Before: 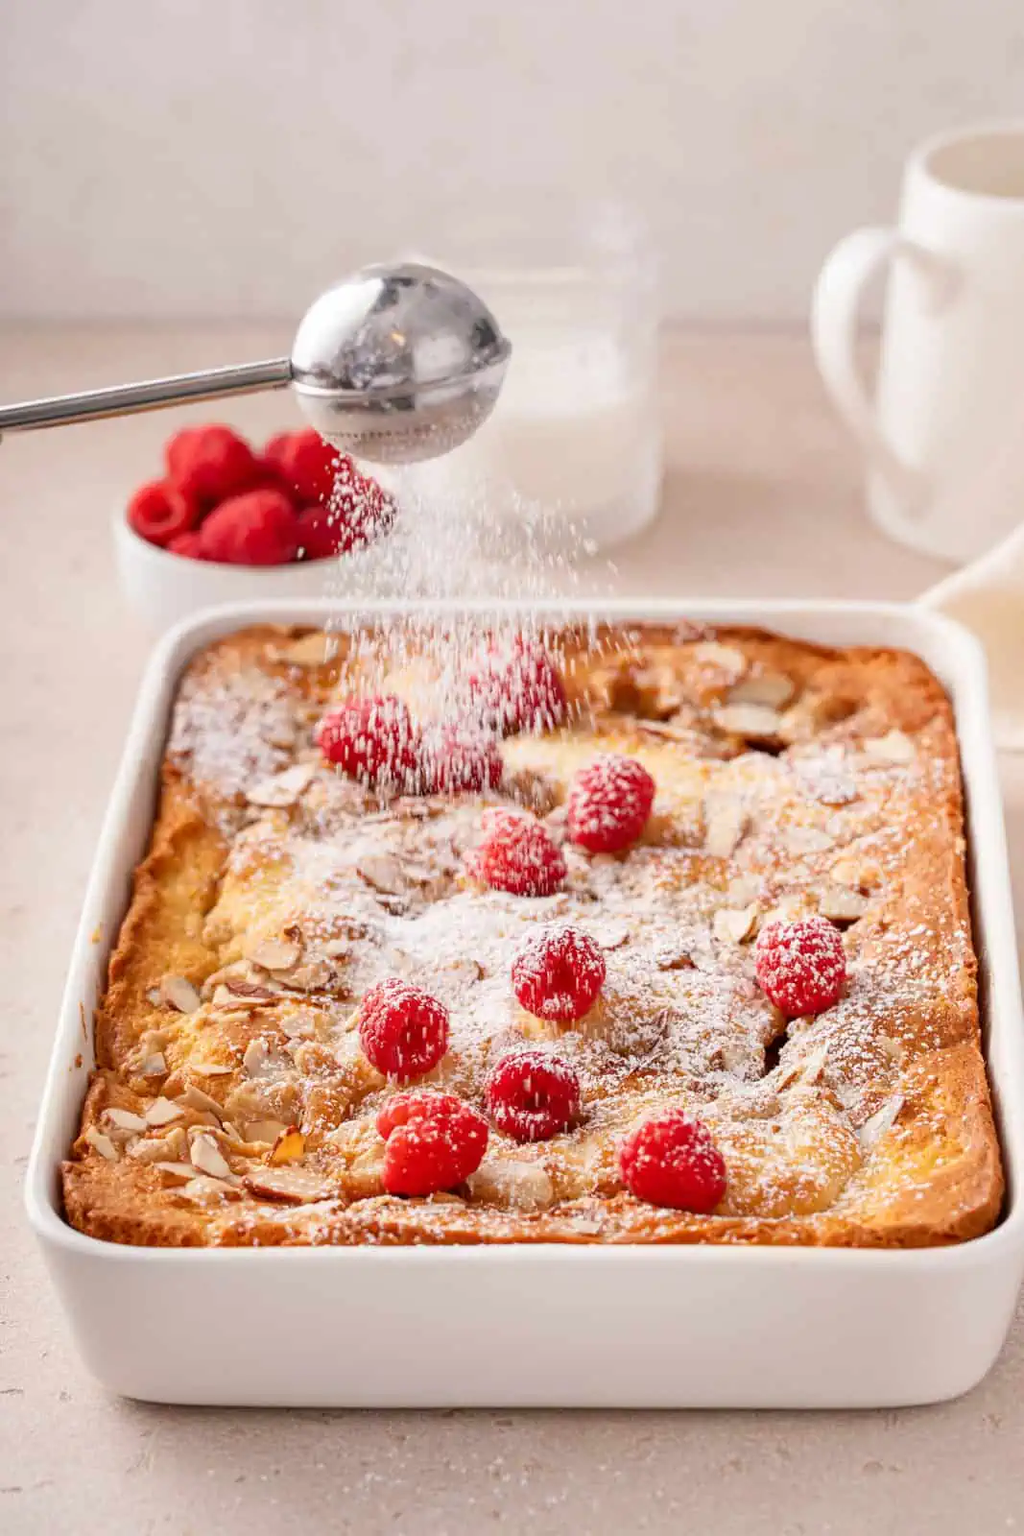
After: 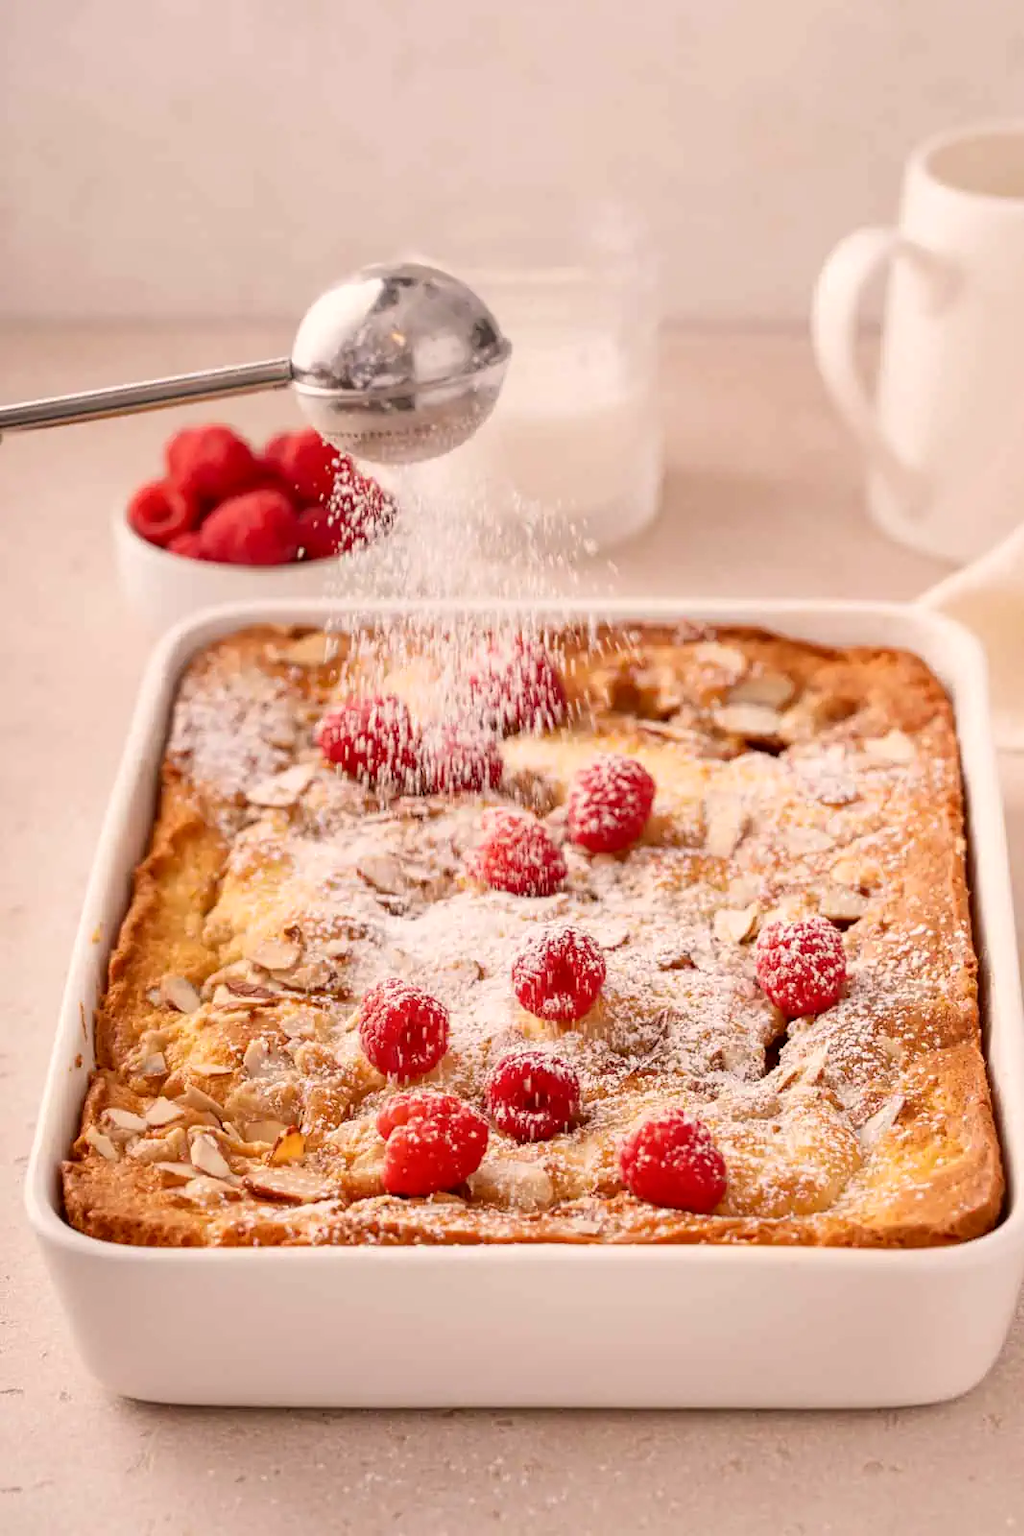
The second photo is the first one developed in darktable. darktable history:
color correction: highlights a* 6.54, highlights b* 7.81, shadows a* 6.29, shadows b* 7.52, saturation 0.909
